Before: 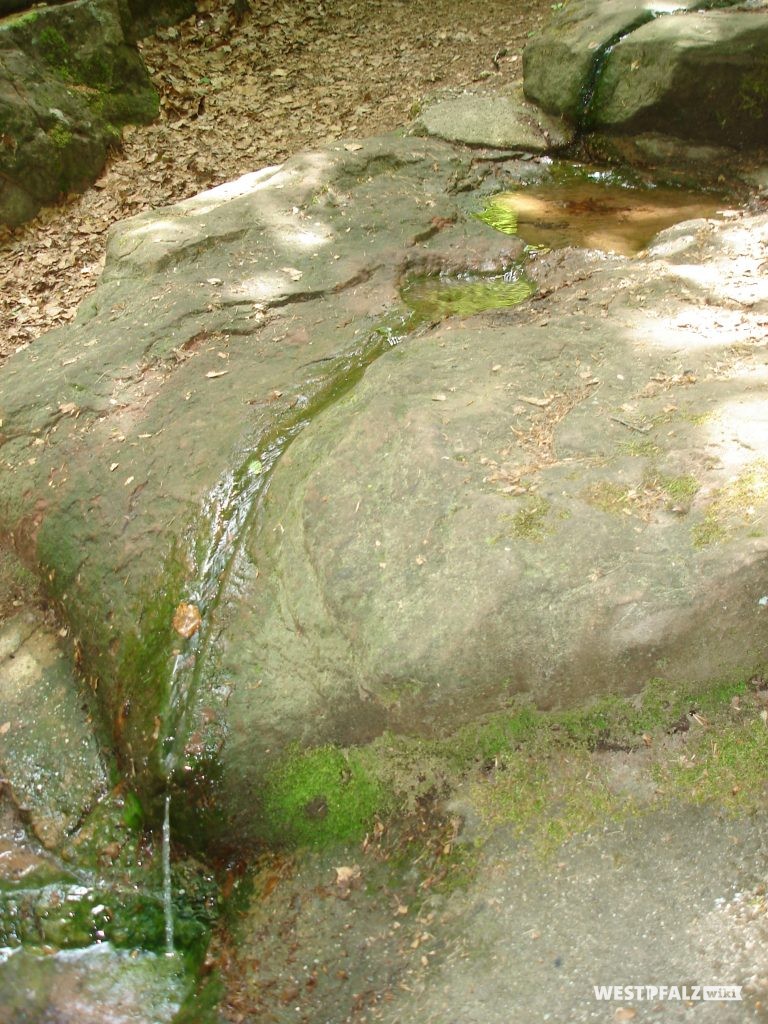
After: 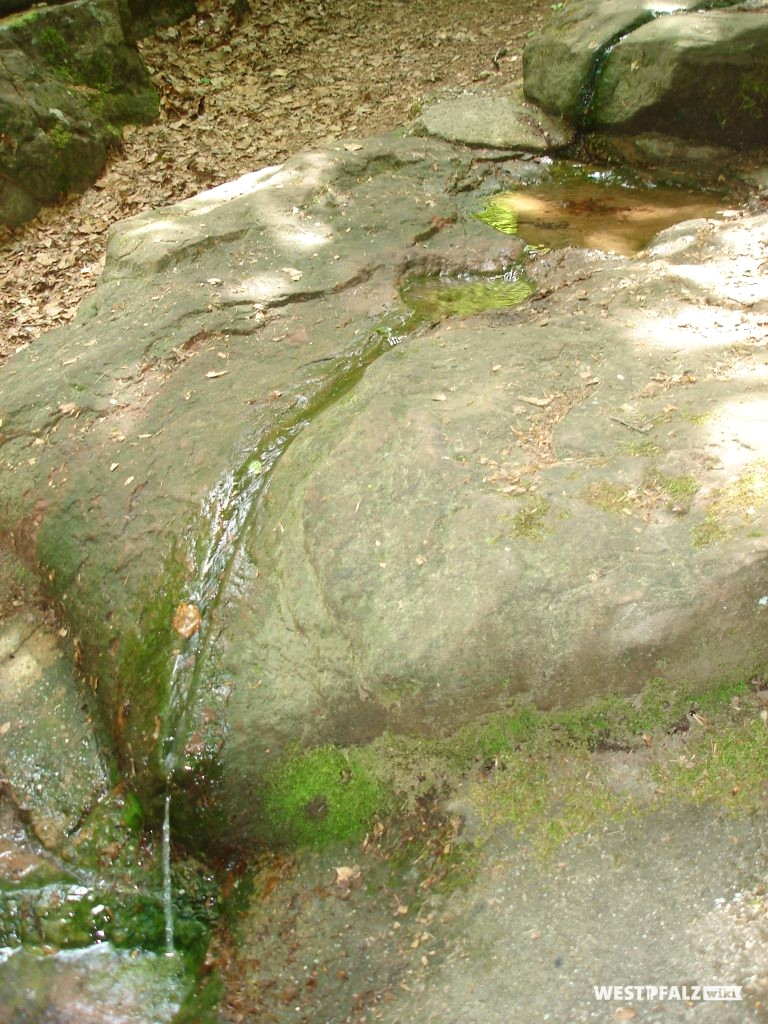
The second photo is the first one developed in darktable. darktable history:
exposure: exposure 0.084 EV, compensate exposure bias true, compensate highlight preservation false
